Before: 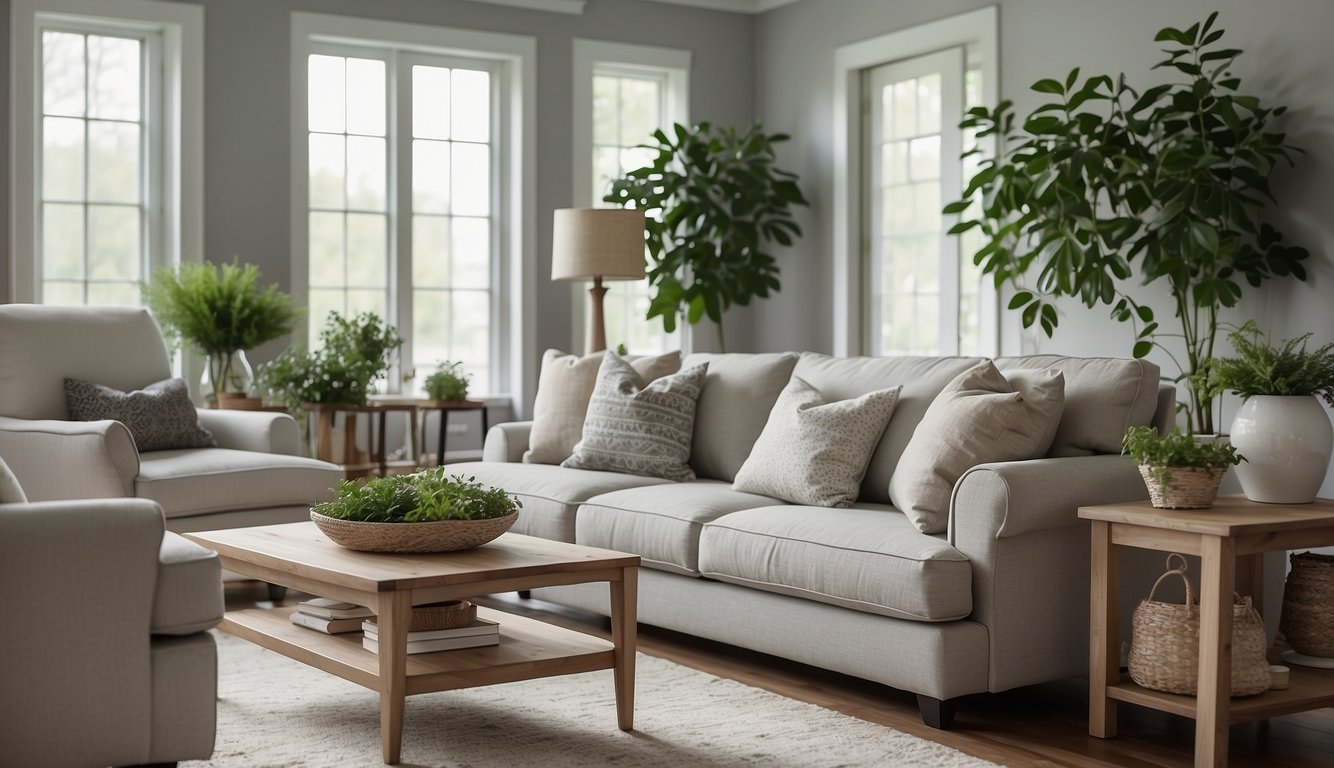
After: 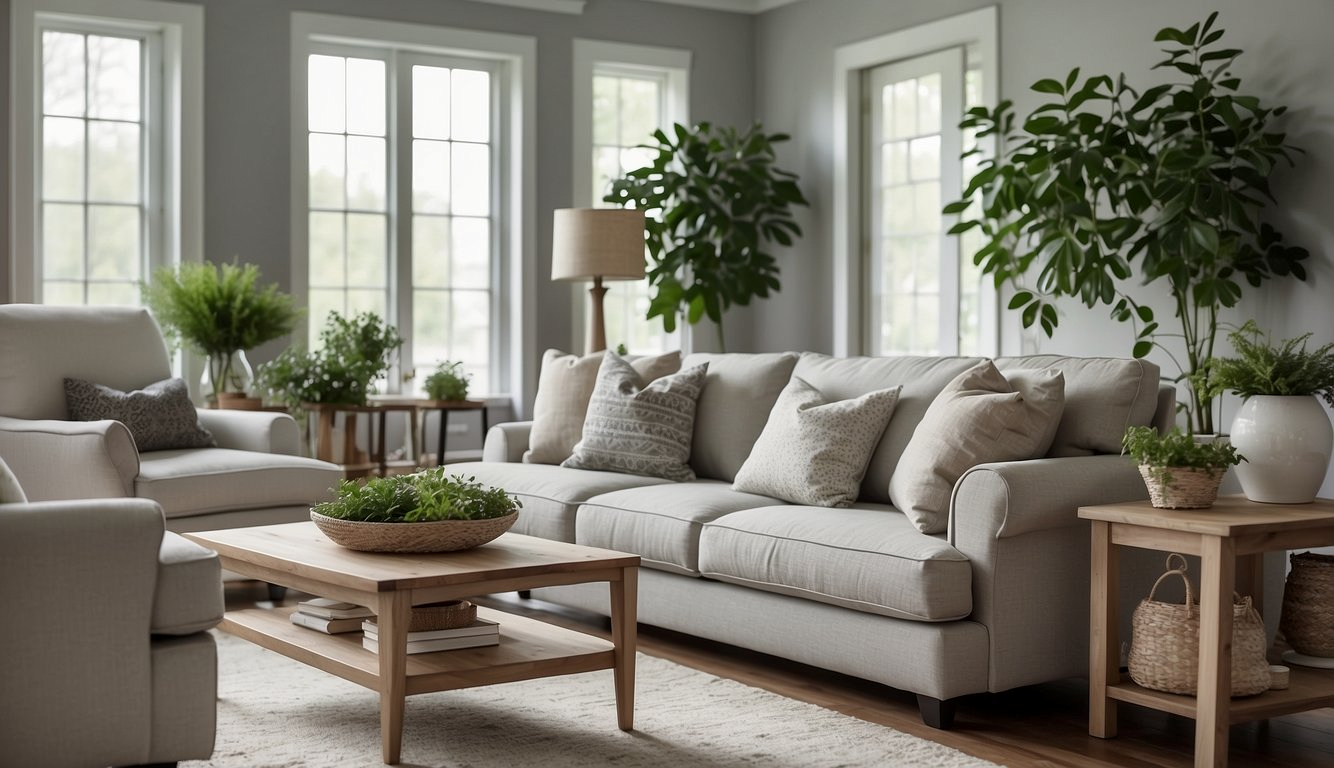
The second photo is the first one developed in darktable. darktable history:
shadows and highlights: shadows 22.92, highlights -48.91, soften with gaussian
local contrast: mode bilateral grid, contrast 19, coarseness 51, detail 119%, midtone range 0.2
